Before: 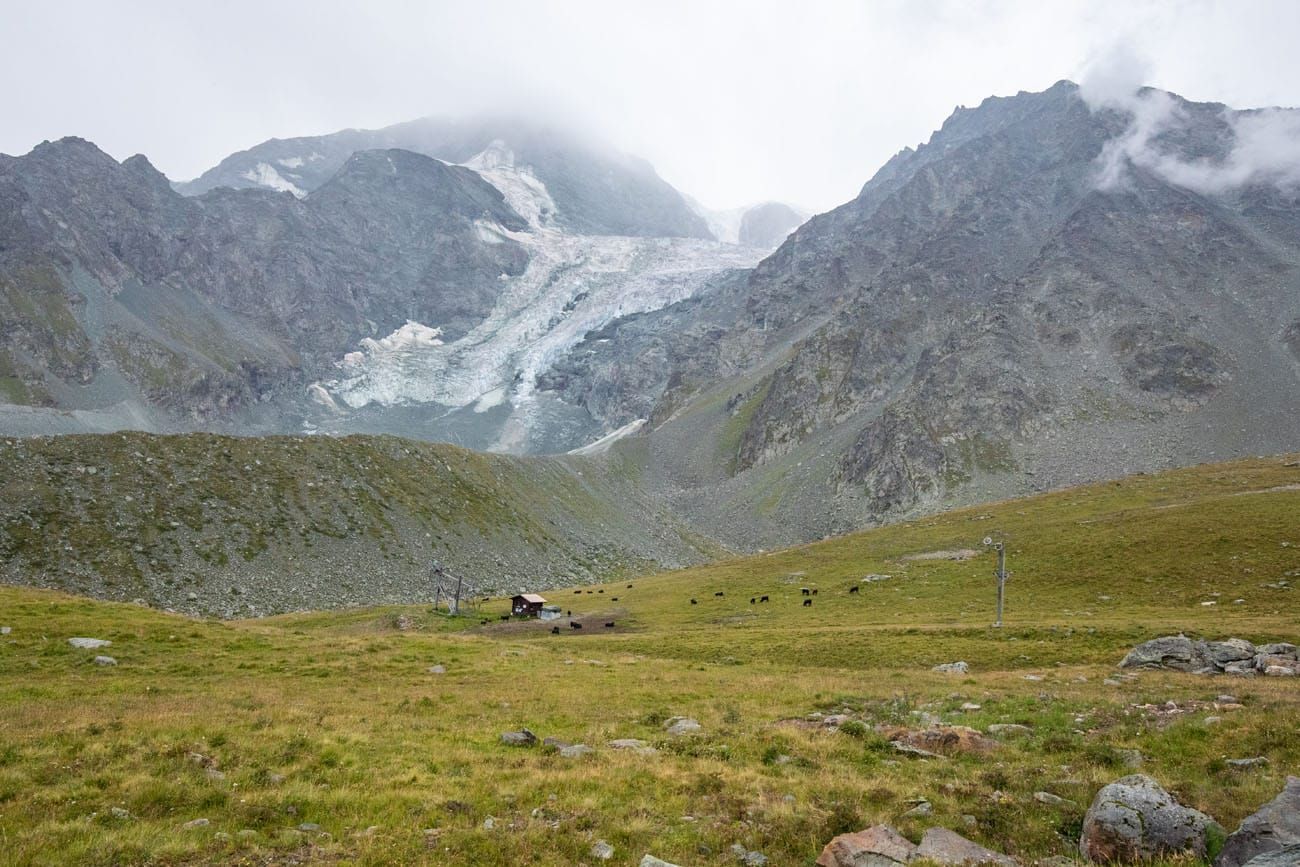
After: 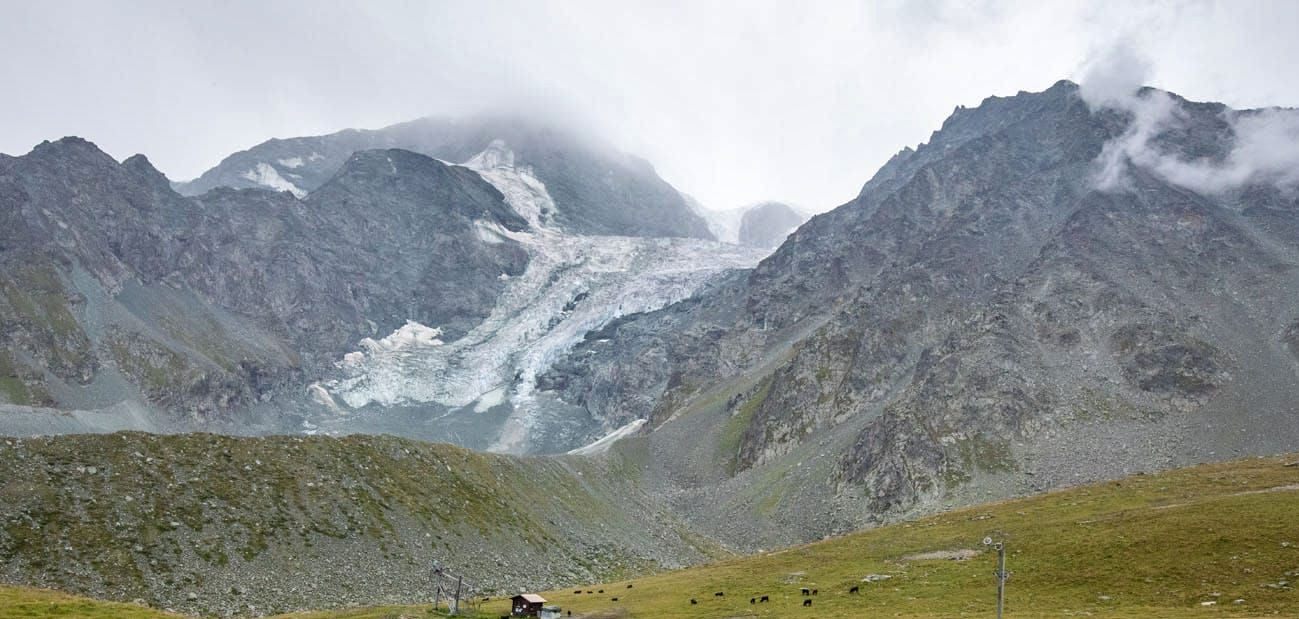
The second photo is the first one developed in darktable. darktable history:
crop: bottom 28.576%
local contrast: mode bilateral grid, contrast 20, coarseness 50, detail 120%, midtone range 0.2
shadows and highlights: soften with gaussian
